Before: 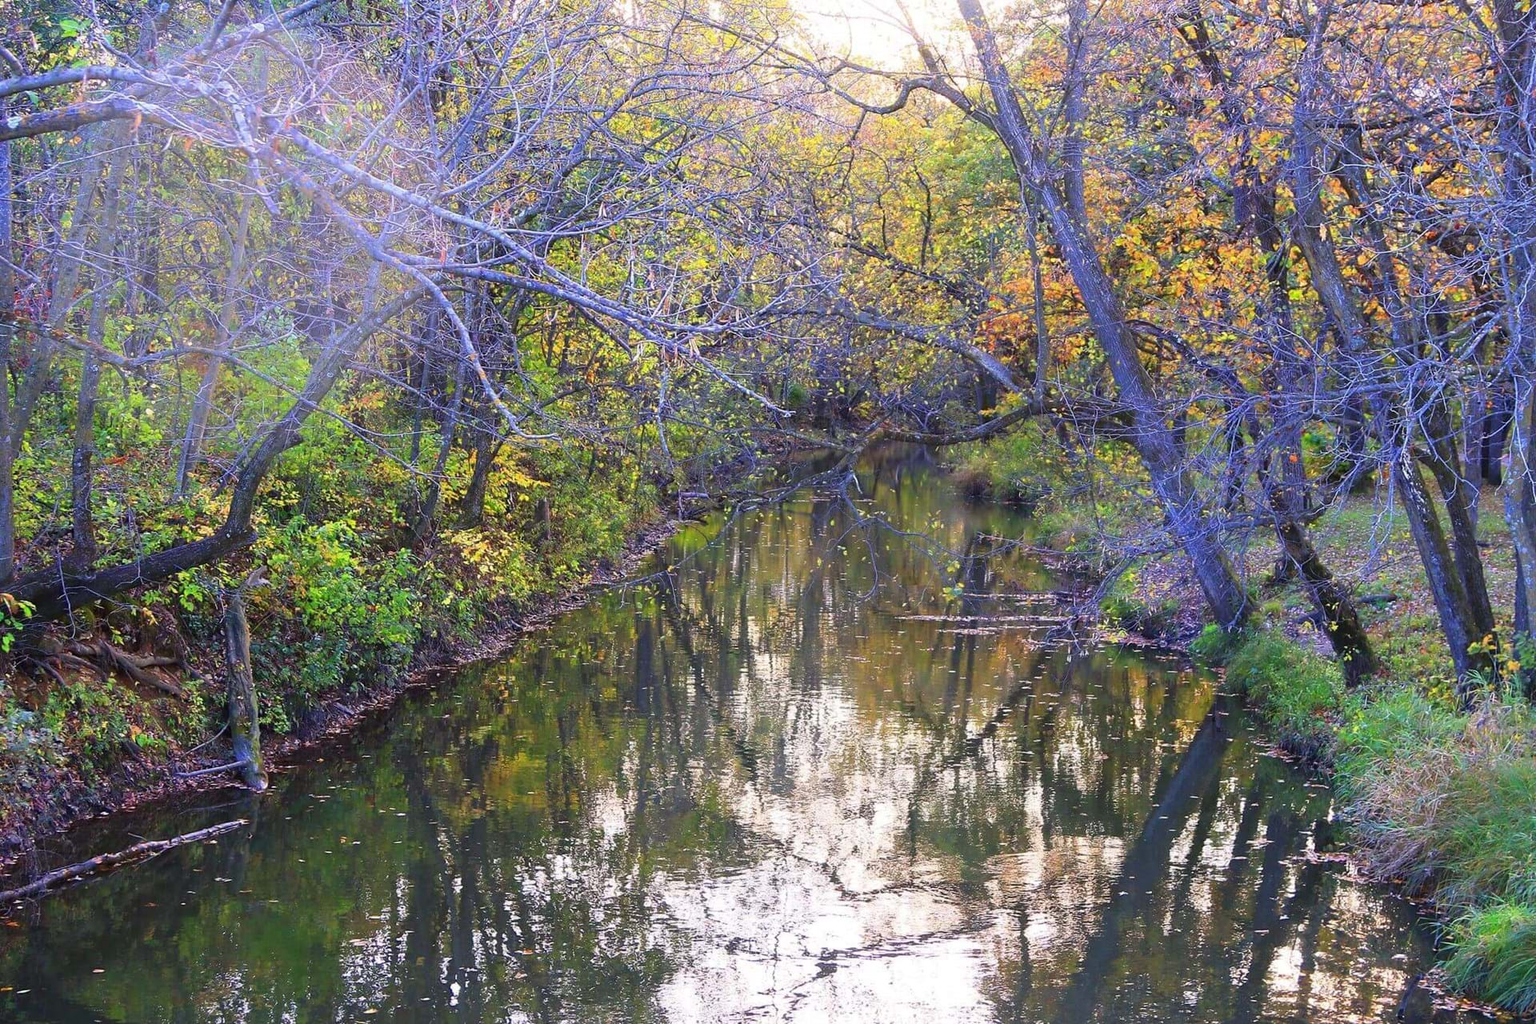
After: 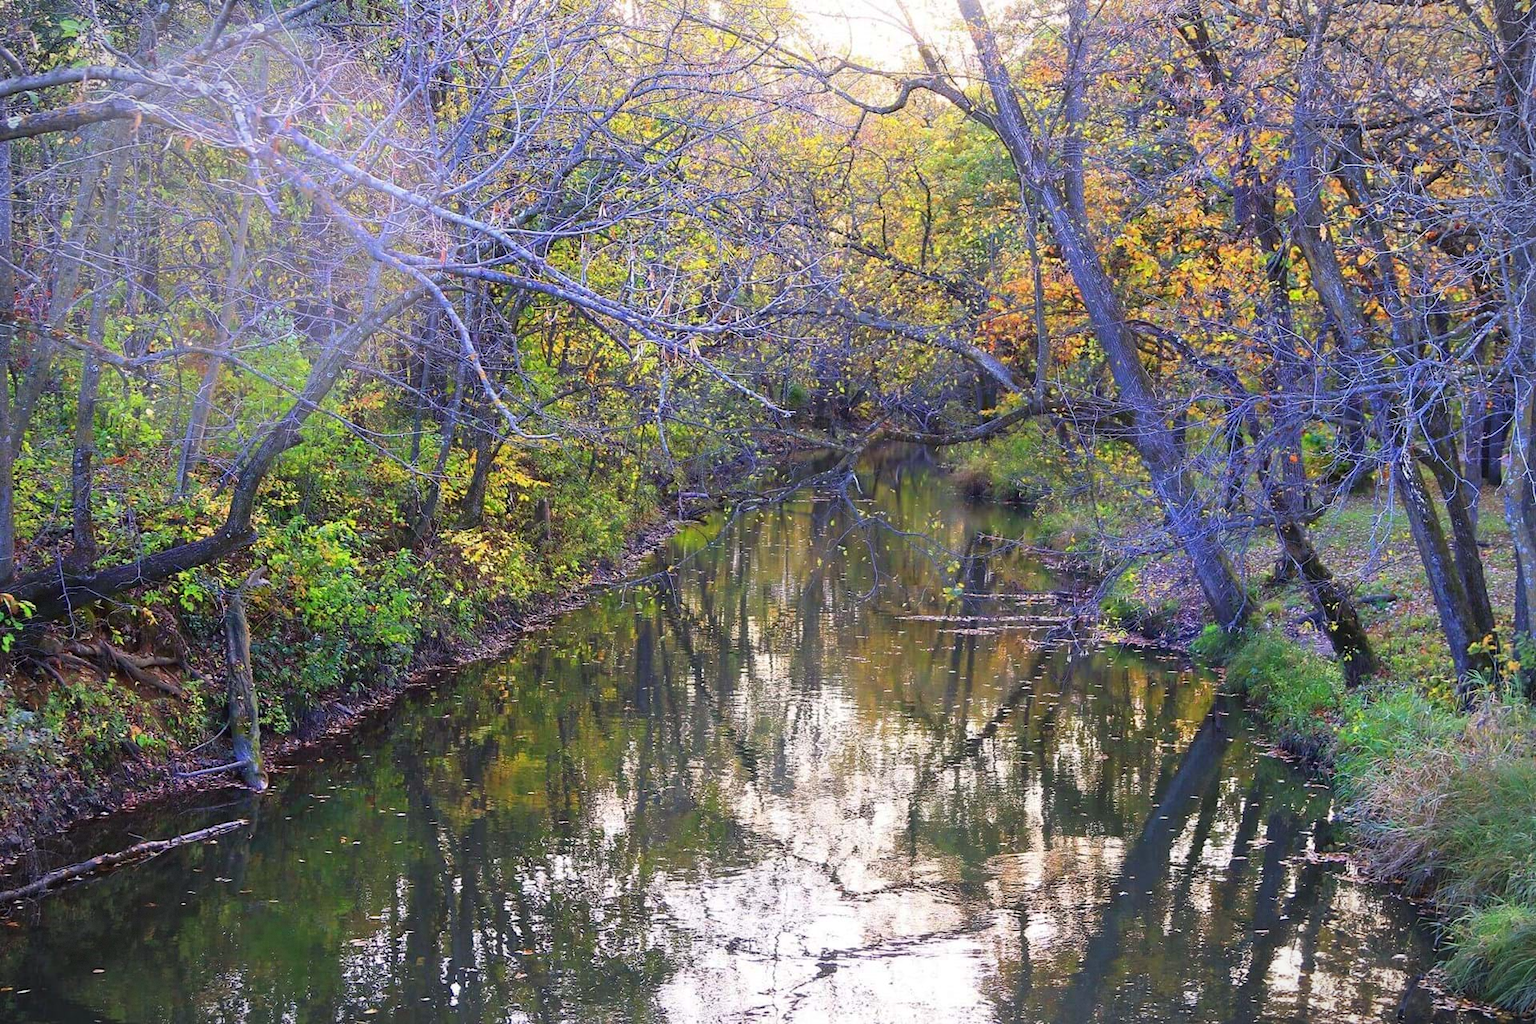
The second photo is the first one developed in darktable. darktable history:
vignetting: fall-off start 91%, fall-off radius 39.39%, brightness -0.182, saturation -0.3, width/height ratio 1.219, shape 1.3, dithering 8-bit output, unbound false
tone equalizer: on, module defaults
